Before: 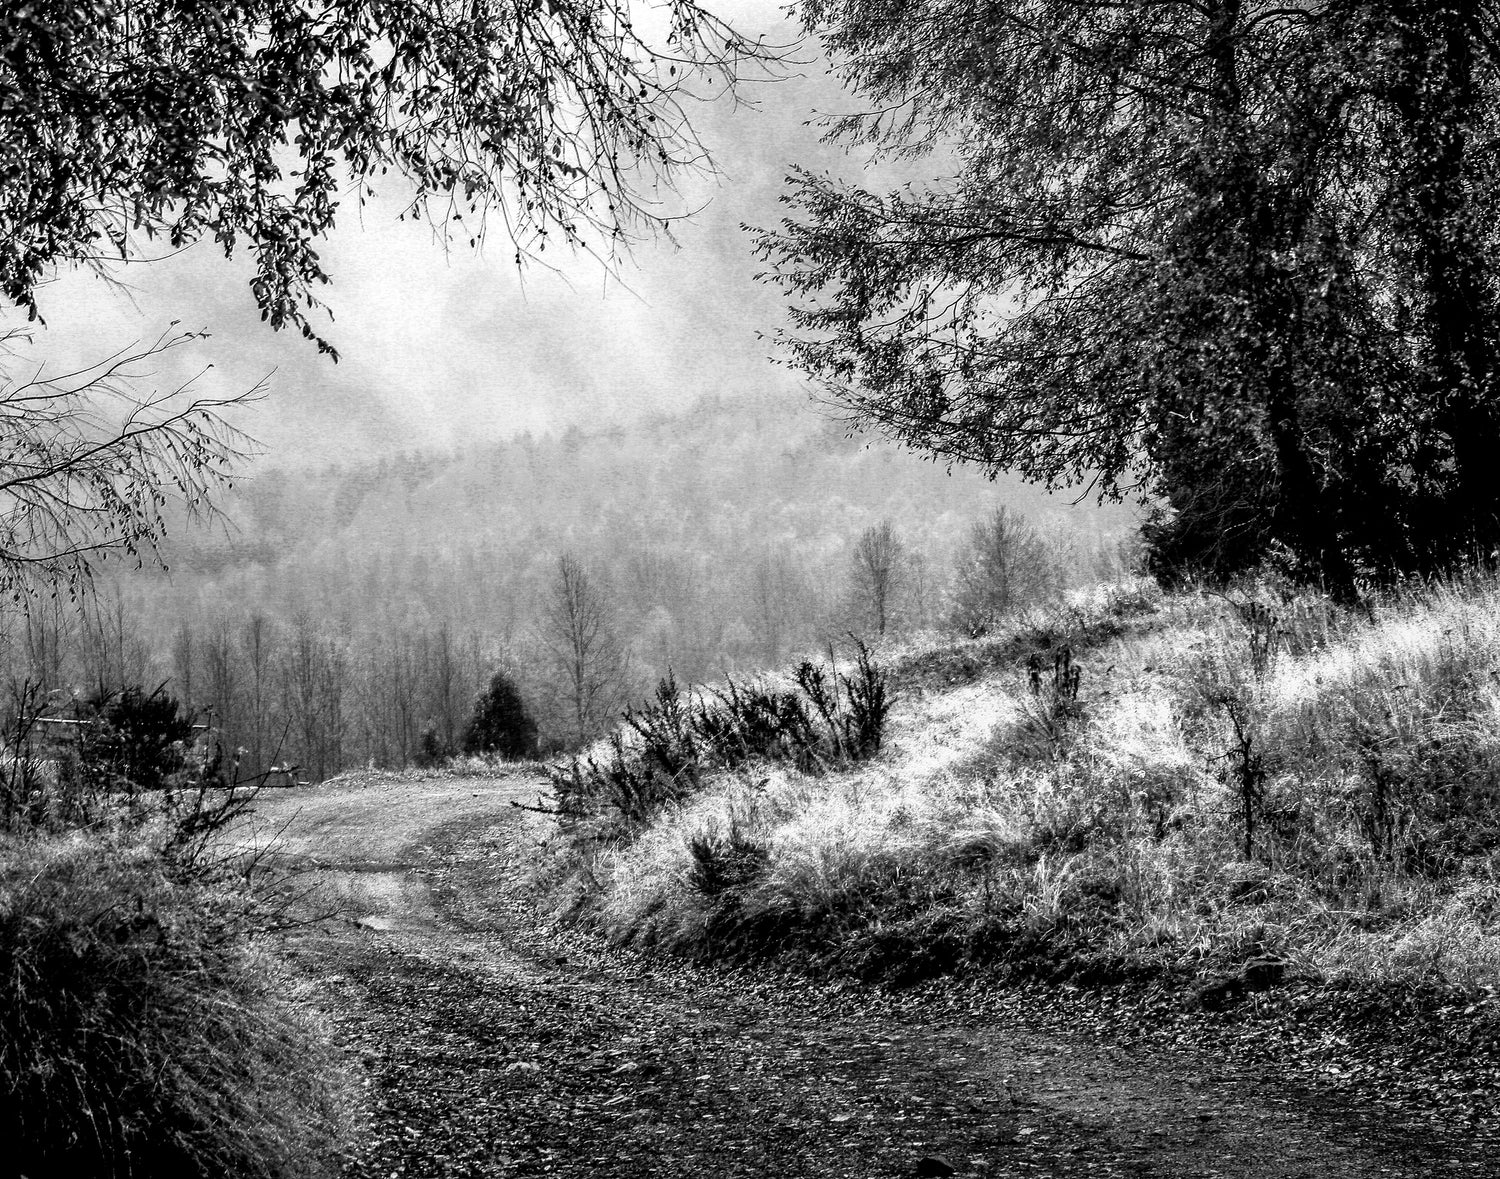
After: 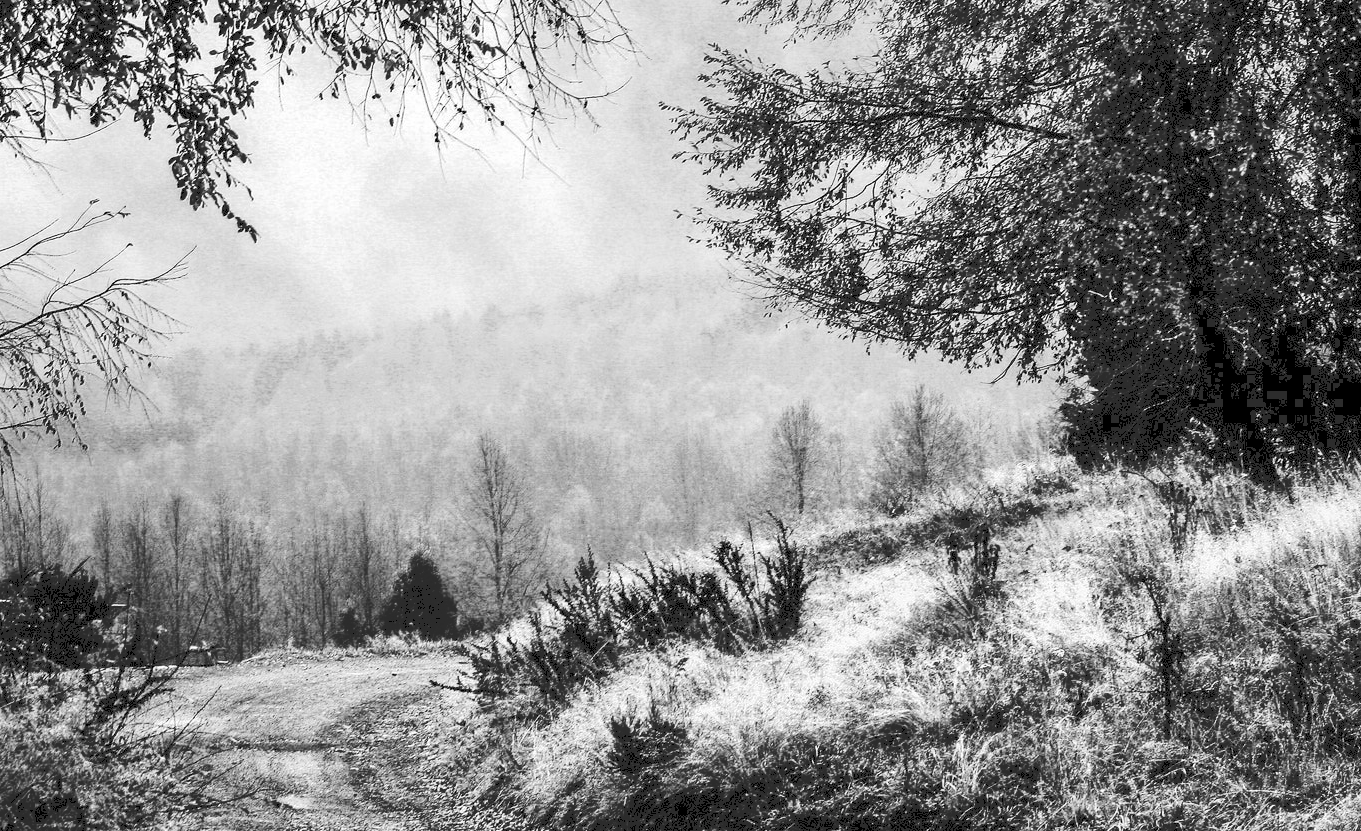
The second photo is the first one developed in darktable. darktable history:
crop: left 5.464%, top 10.326%, right 3.739%, bottom 19.137%
tone curve: curves: ch0 [(0, 0) (0.003, 0.178) (0.011, 0.177) (0.025, 0.177) (0.044, 0.178) (0.069, 0.178) (0.1, 0.18) (0.136, 0.183) (0.177, 0.199) (0.224, 0.227) (0.277, 0.278) (0.335, 0.357) (0.399, 0.449) (0.468, 0.546) (0.543, 0.65) (0.623, 0.724) (0.709, 0.804) (0.801, 0.868) (0.898, 0.921) (1, 1)], color space Lab, independent channels, preserve colors none
